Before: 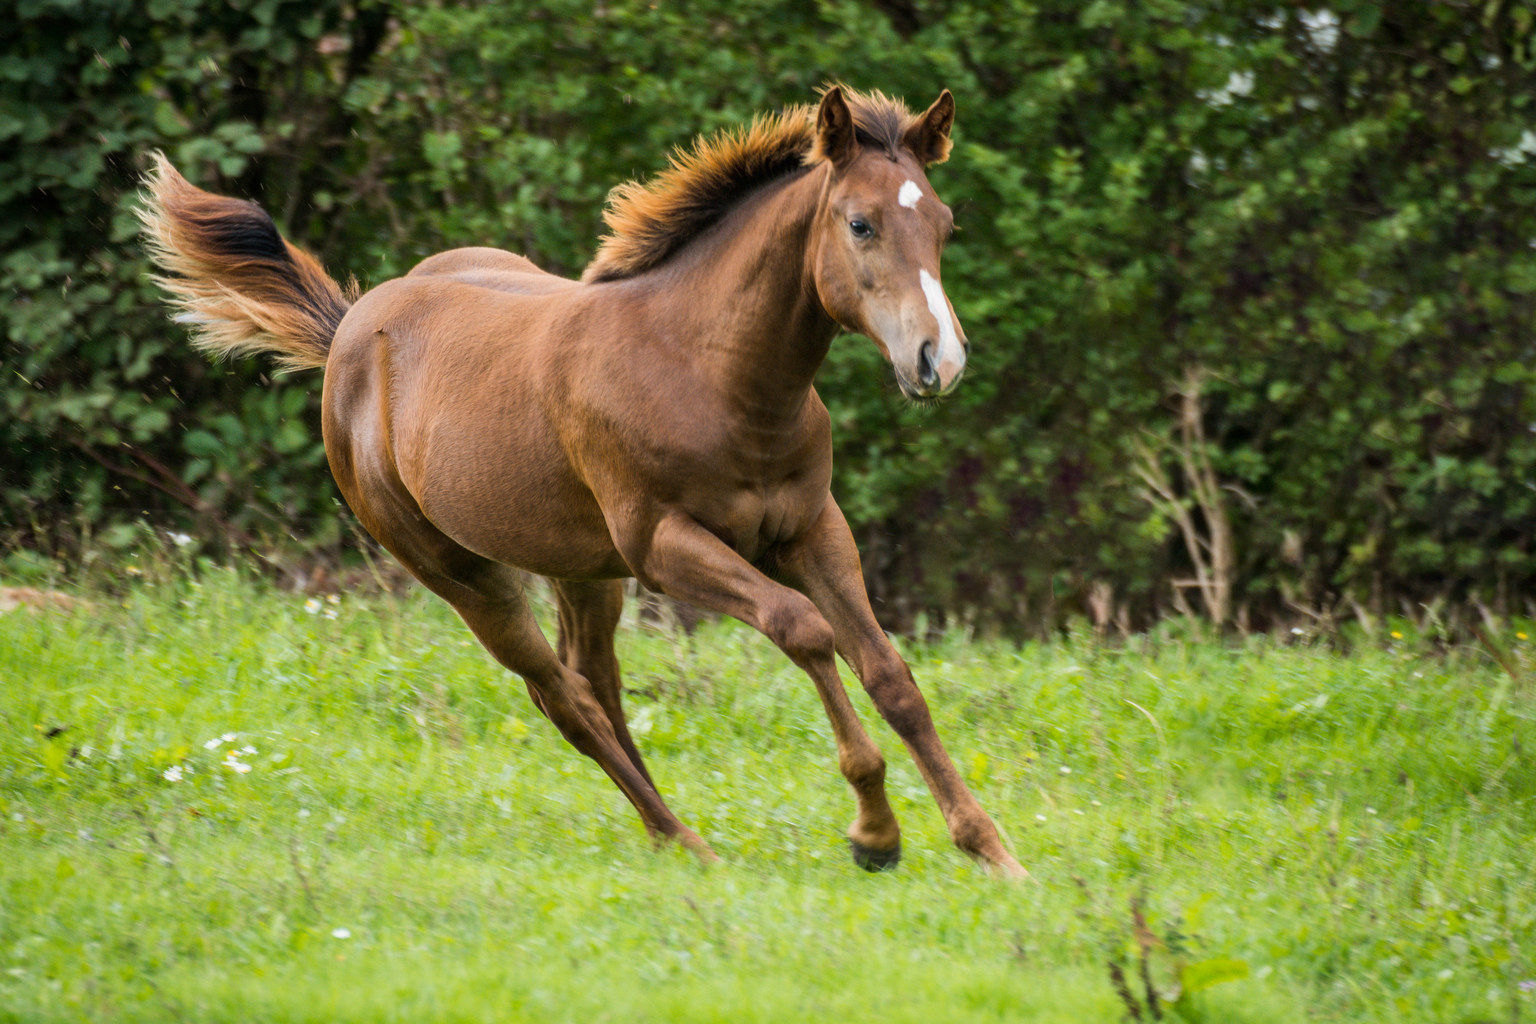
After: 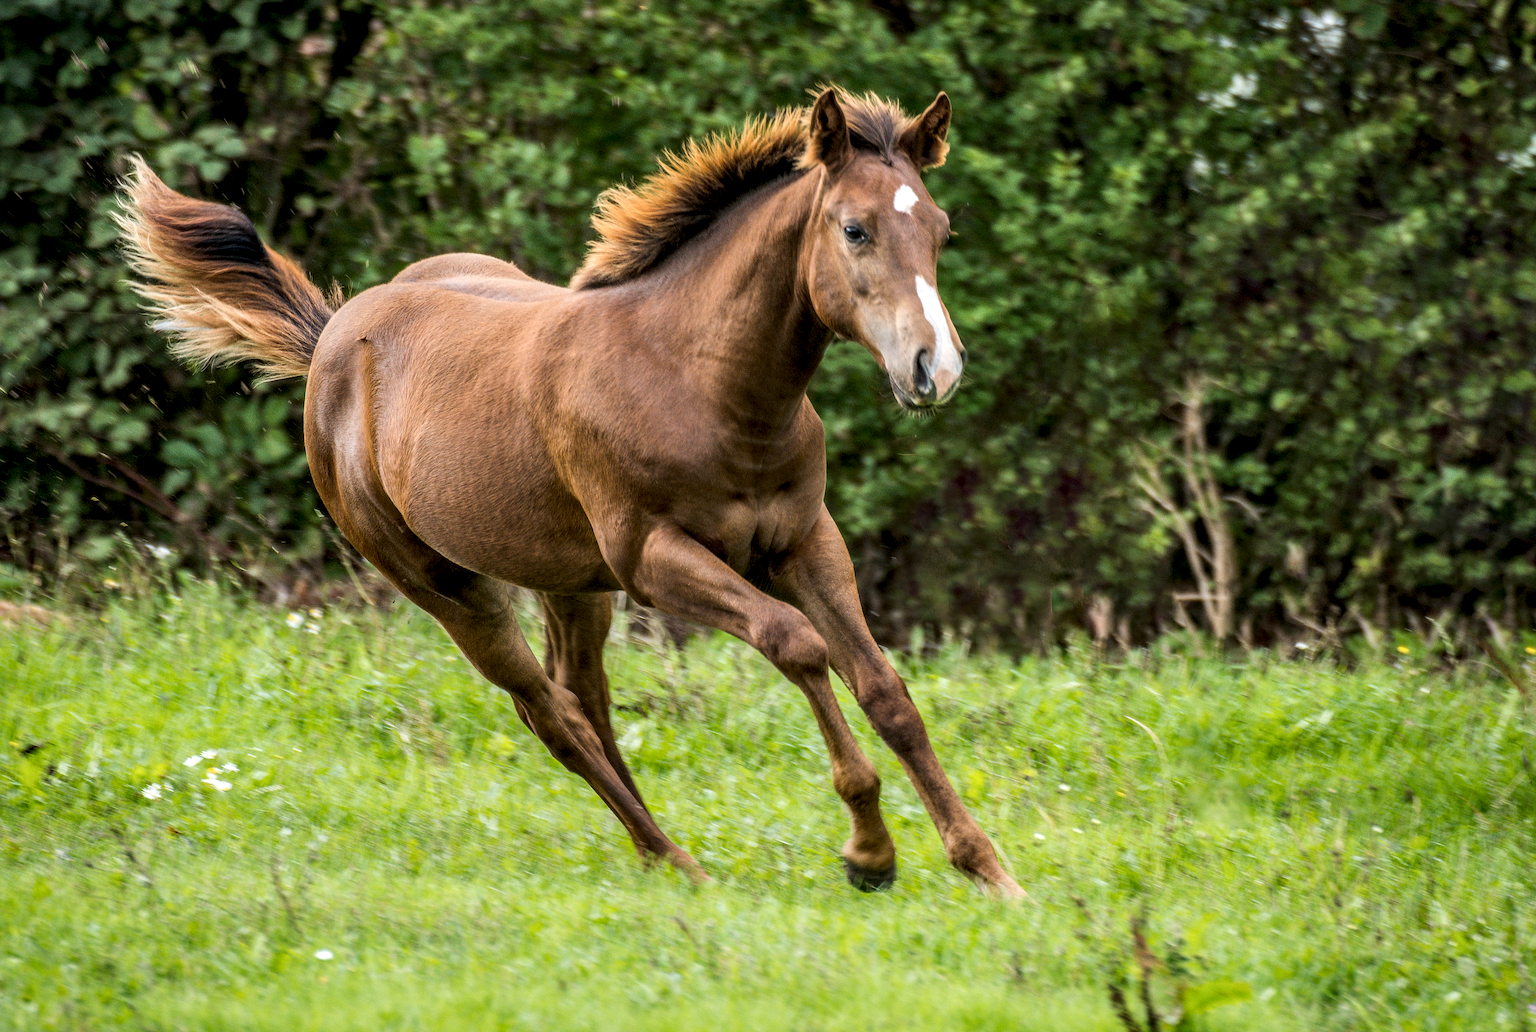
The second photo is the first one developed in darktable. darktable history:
sharpen: on, module defaults
local contrast: highlights 23%, detail 150%
crop and rotate: left 1.643%, right 0.551%, bottom 1.396%
